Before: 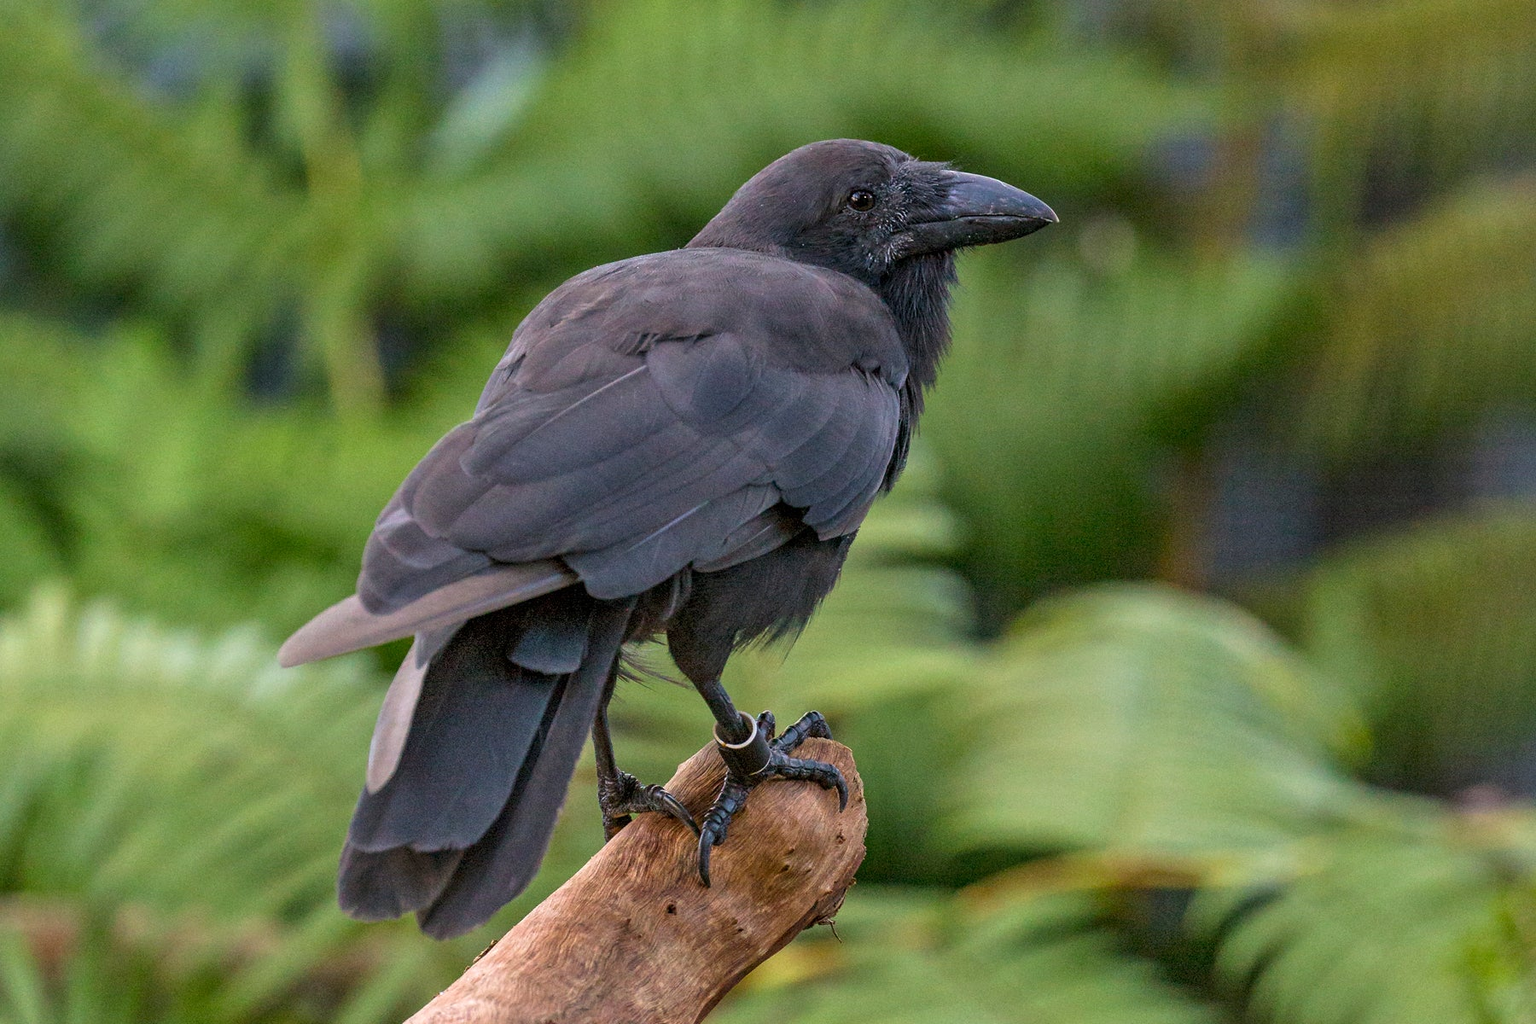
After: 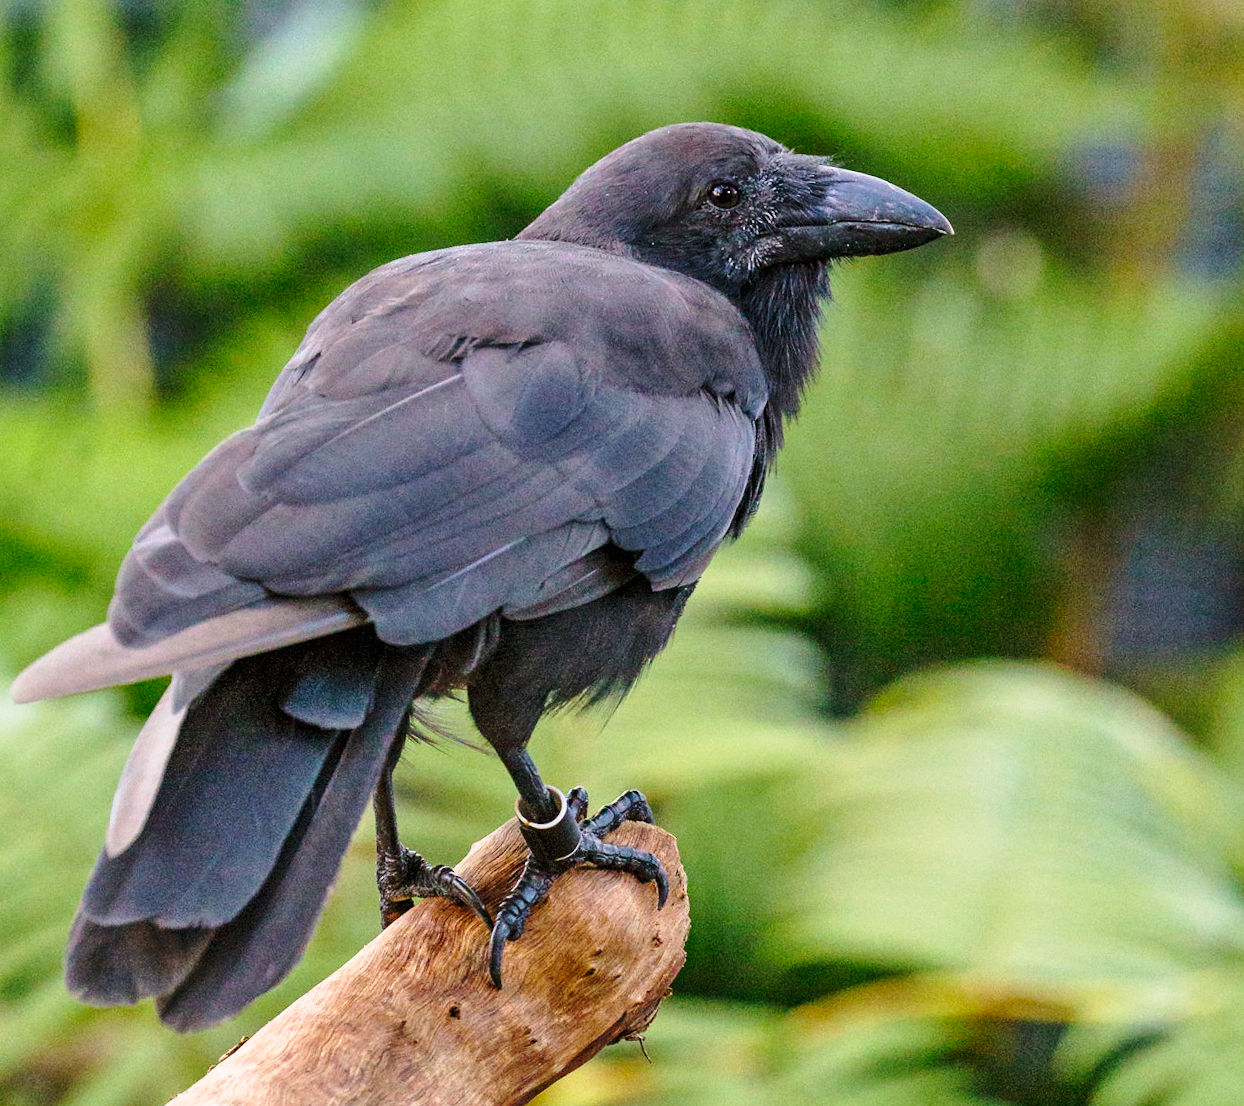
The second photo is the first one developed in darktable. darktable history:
crop and rotate: angle -3.27°, left 14.277%, top 0.028%, right 10.766%, bottom 0.028%
base curve: curves: ch0 [(0, 0) (0.028, 0.03) (0.121, 0.232) (0.46, 0.748) (0.859, 0.968) (1, 1)], preserve colors none
